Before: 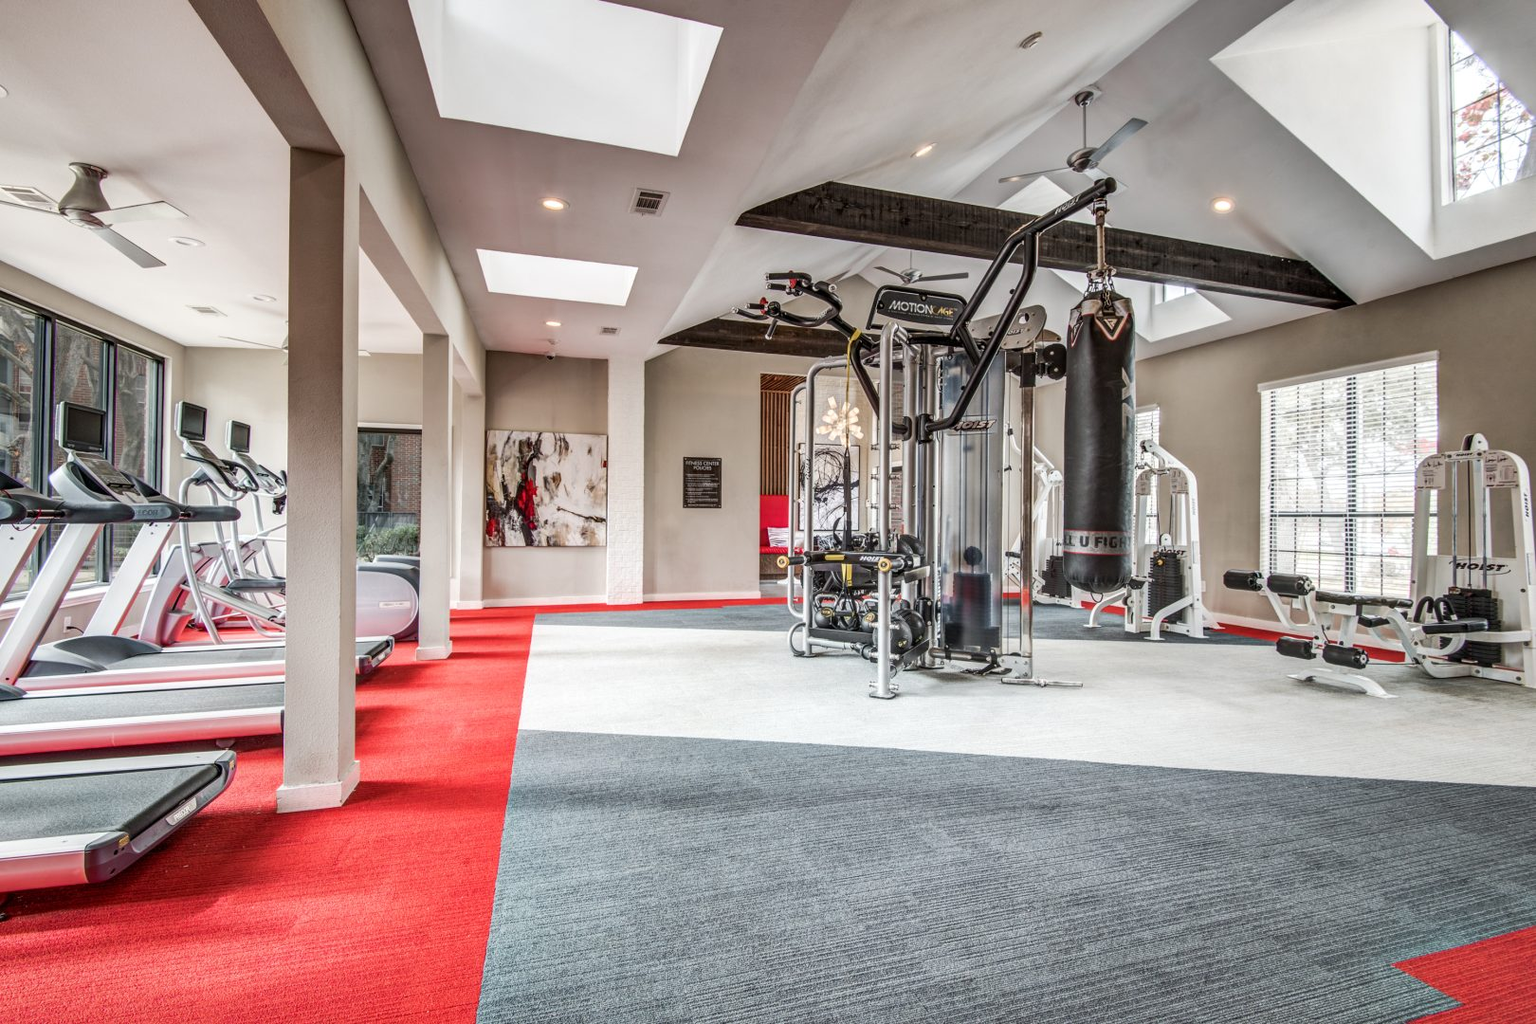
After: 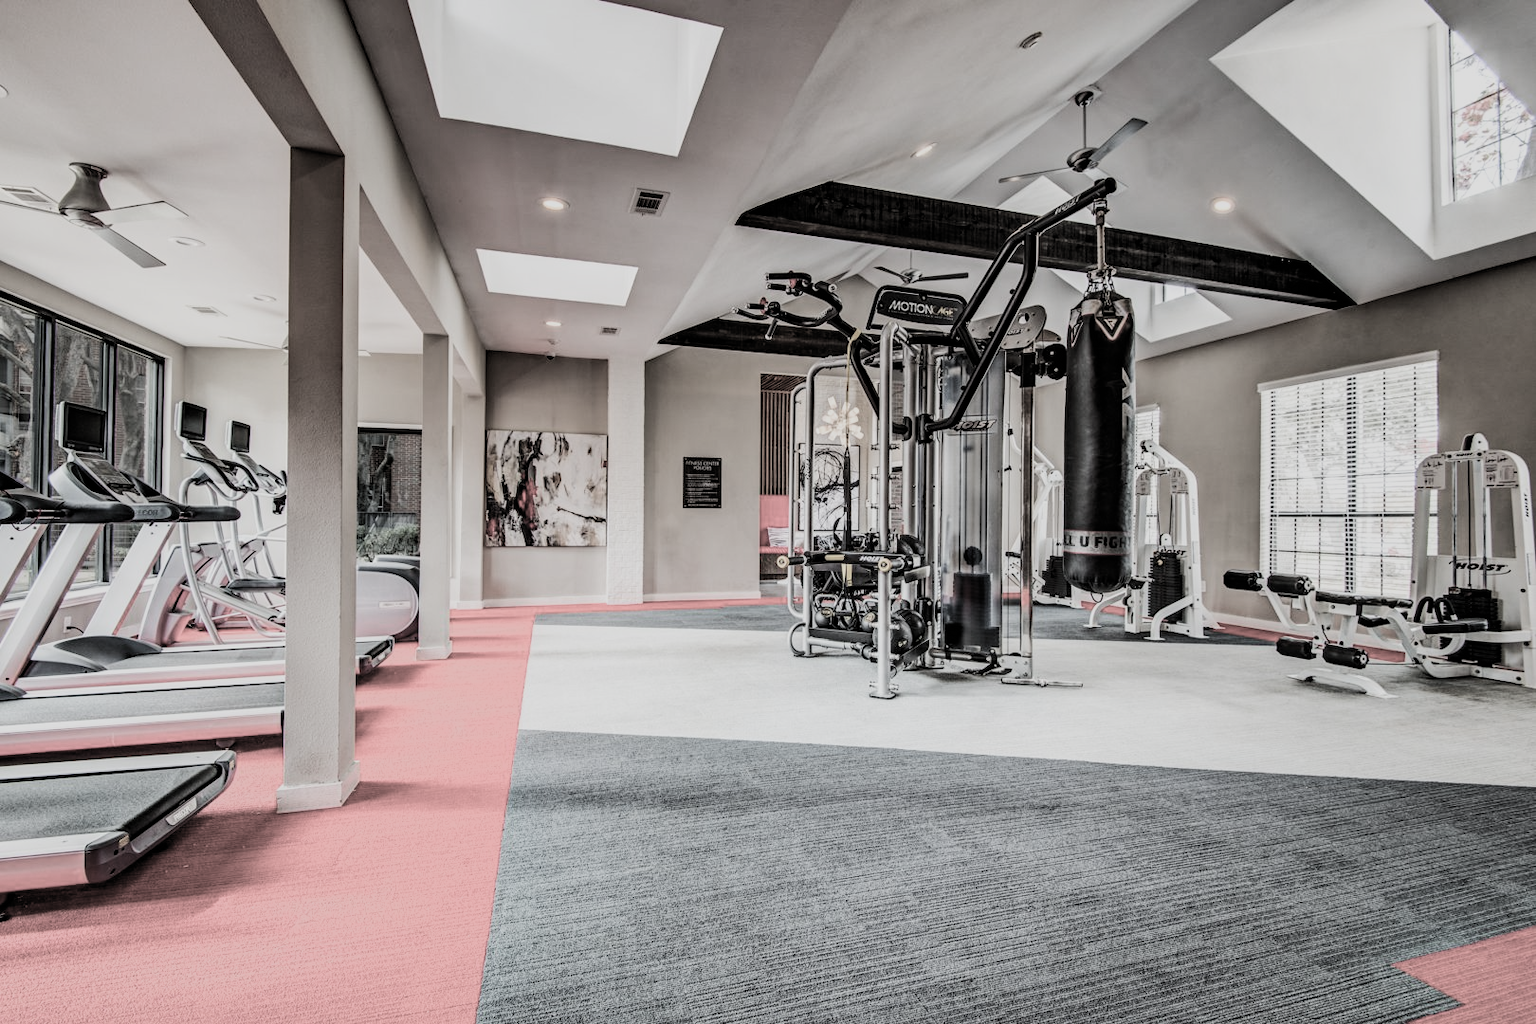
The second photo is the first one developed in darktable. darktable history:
filmic rgb: black relative exposure -5.06 EV, white relative exposure 3.99 EV, hardness 2.89, contrast 1.296, highlights saturation mix -29.88%, color science v5 (2021), contrast in shadows safe, contrast in highlights safe
haze removal: strength 0.246, distance 0.257, compatibility mode true, adaptive false
exposure: compensate exposure bias true, compensate highlight preservation false
